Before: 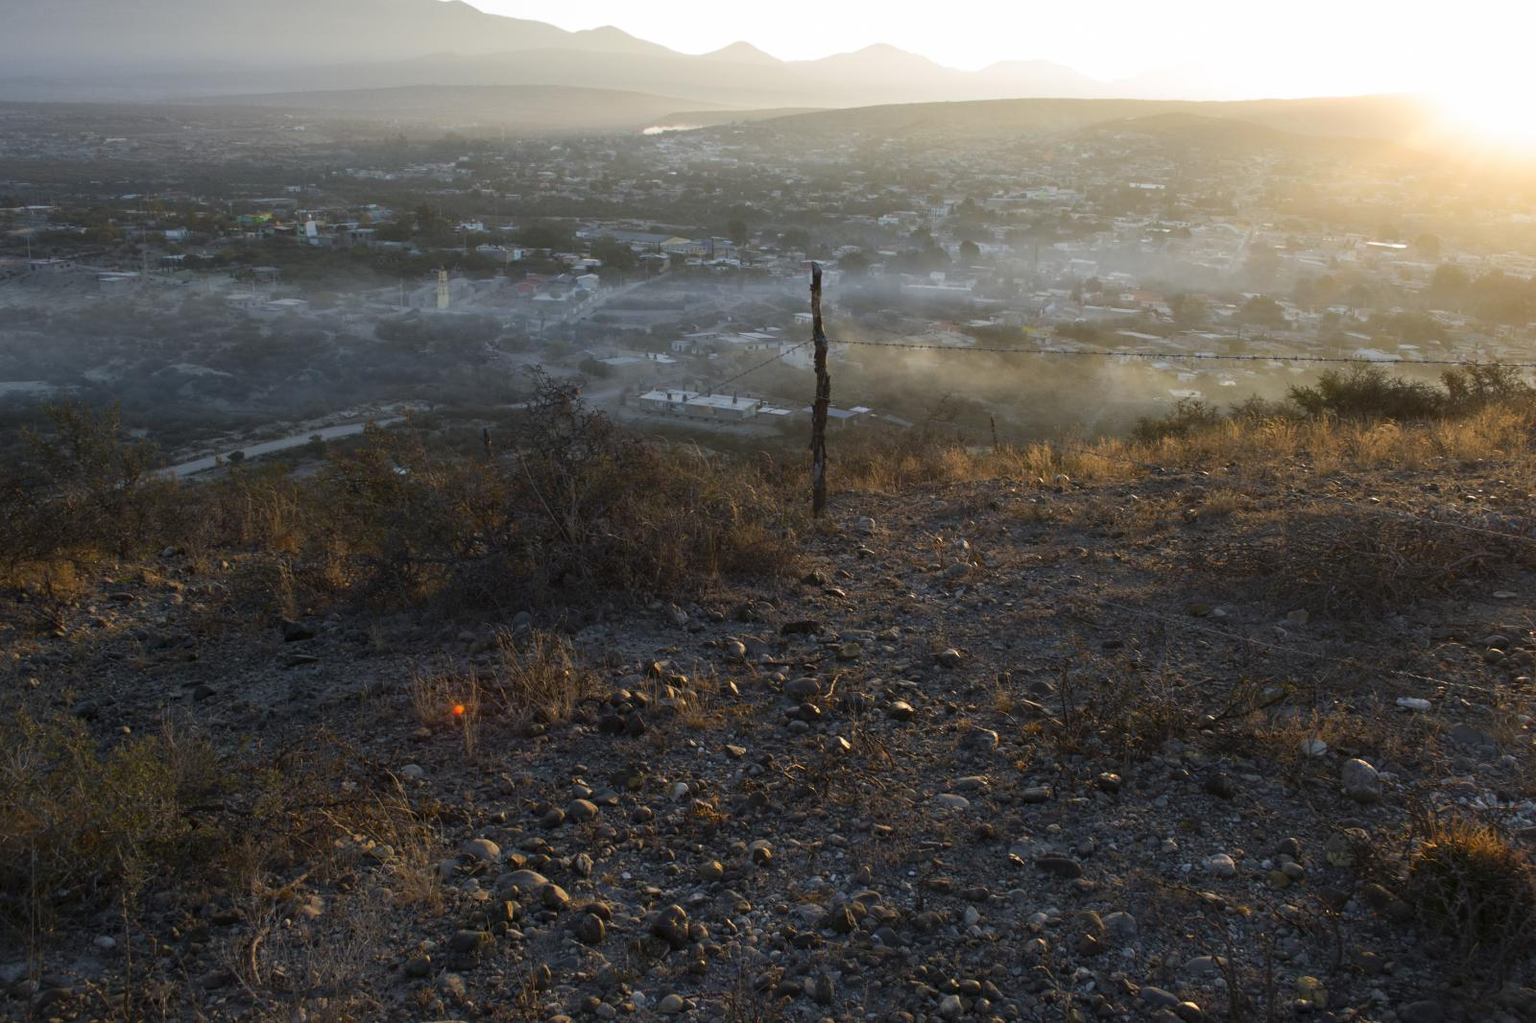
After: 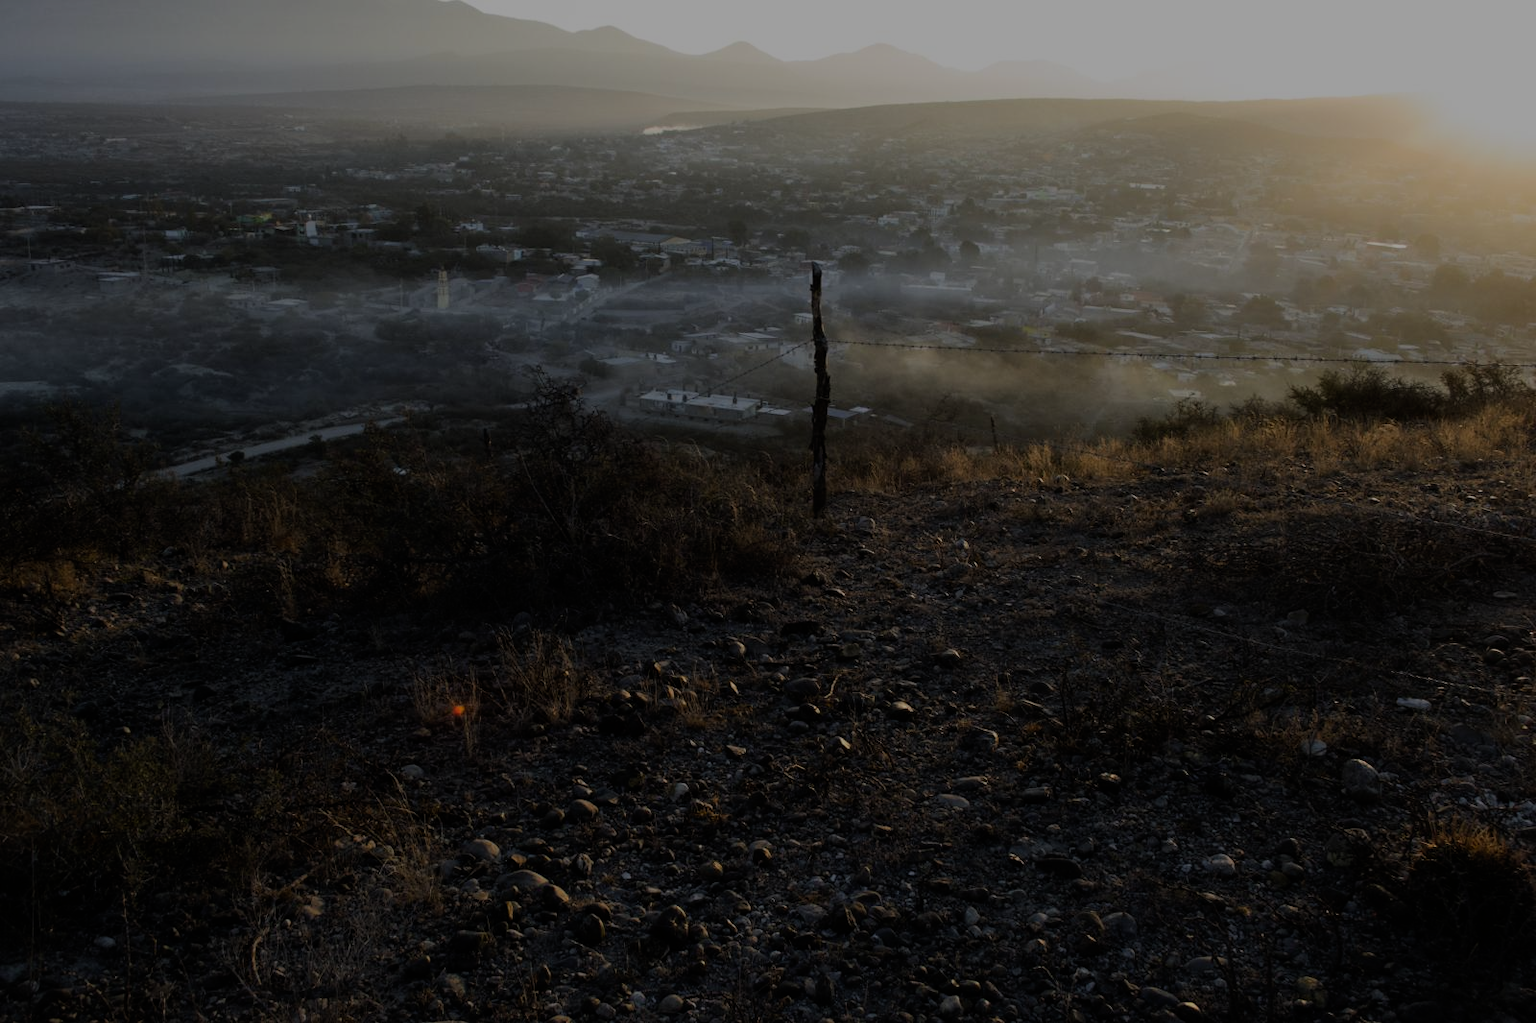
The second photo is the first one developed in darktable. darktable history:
filmic rgb: black relative exposure -7.65 EV, white relative exposure 4.56 EV, hardness 3.61
exposure: exposure -1.403 EV, compensate highlight preservation false
